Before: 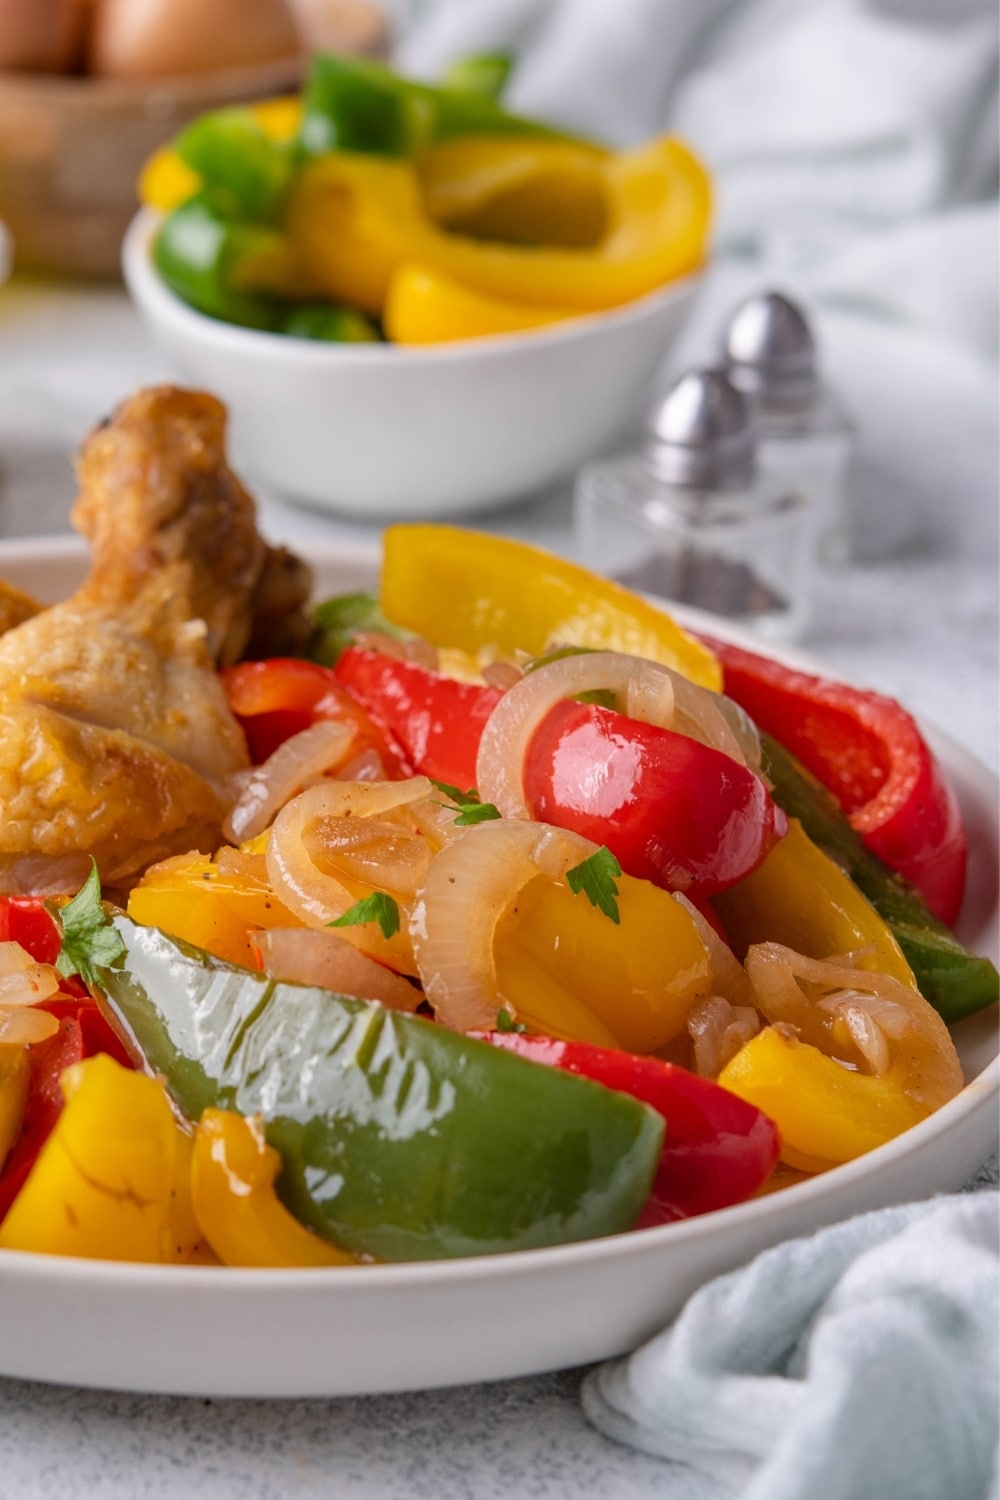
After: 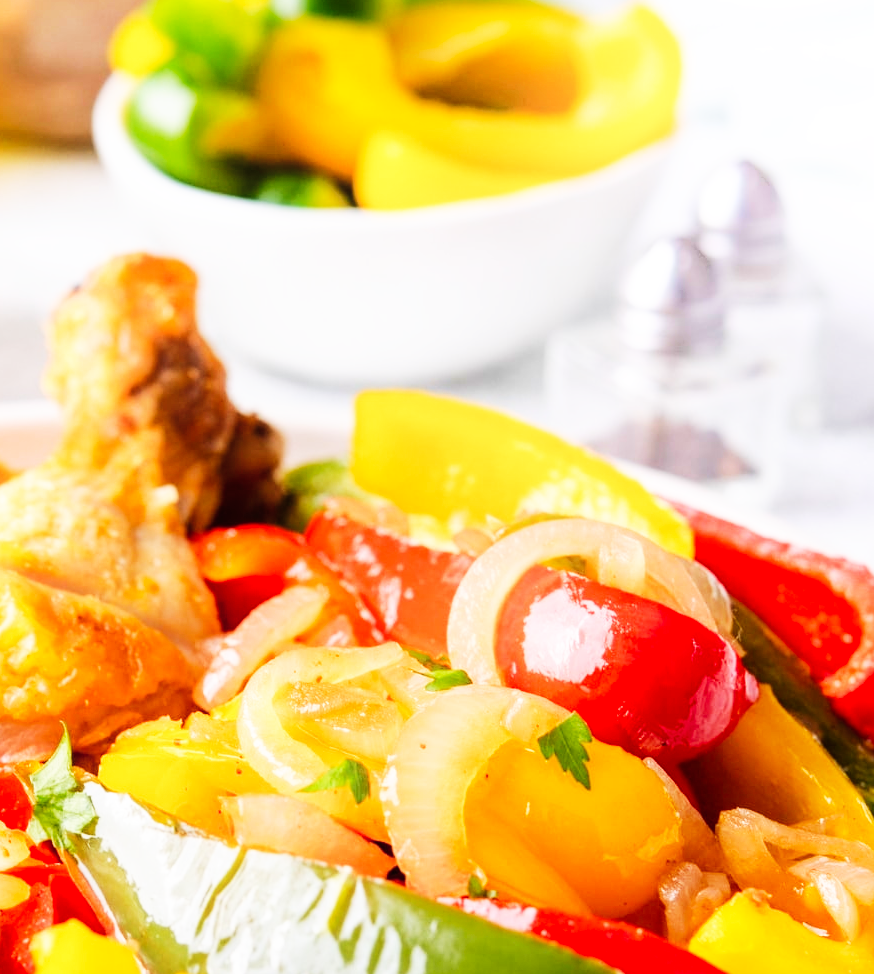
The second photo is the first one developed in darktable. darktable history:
base curve: curves: ch0 [(0, 0) (0.007, 0.004) (0.027, 0.03) (0.046, 0.07) (0.207, 0.54) (0.442, 0.872) (0.673, 0.972) (1, 1)], preserve colors none
shadows and highlights: shadows -26.02, highlights 48.87, soften with gaussian
crop: left 2.924%, top 8.986%, right 9.671%, bottom 26.05%
